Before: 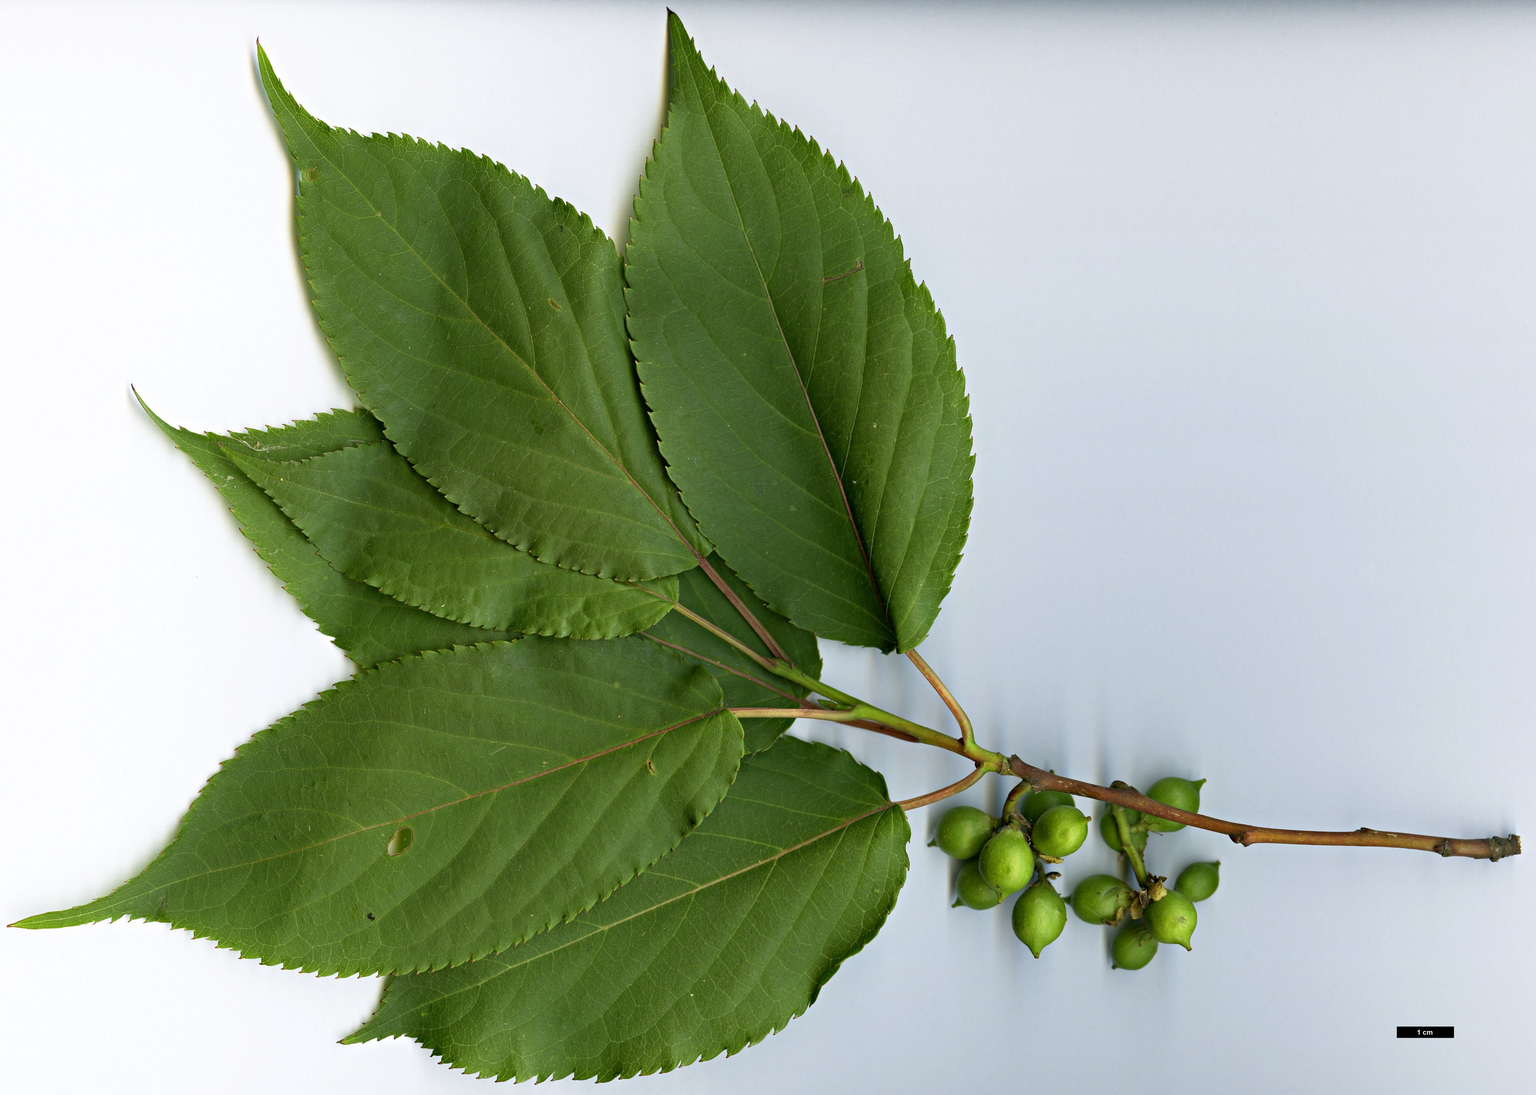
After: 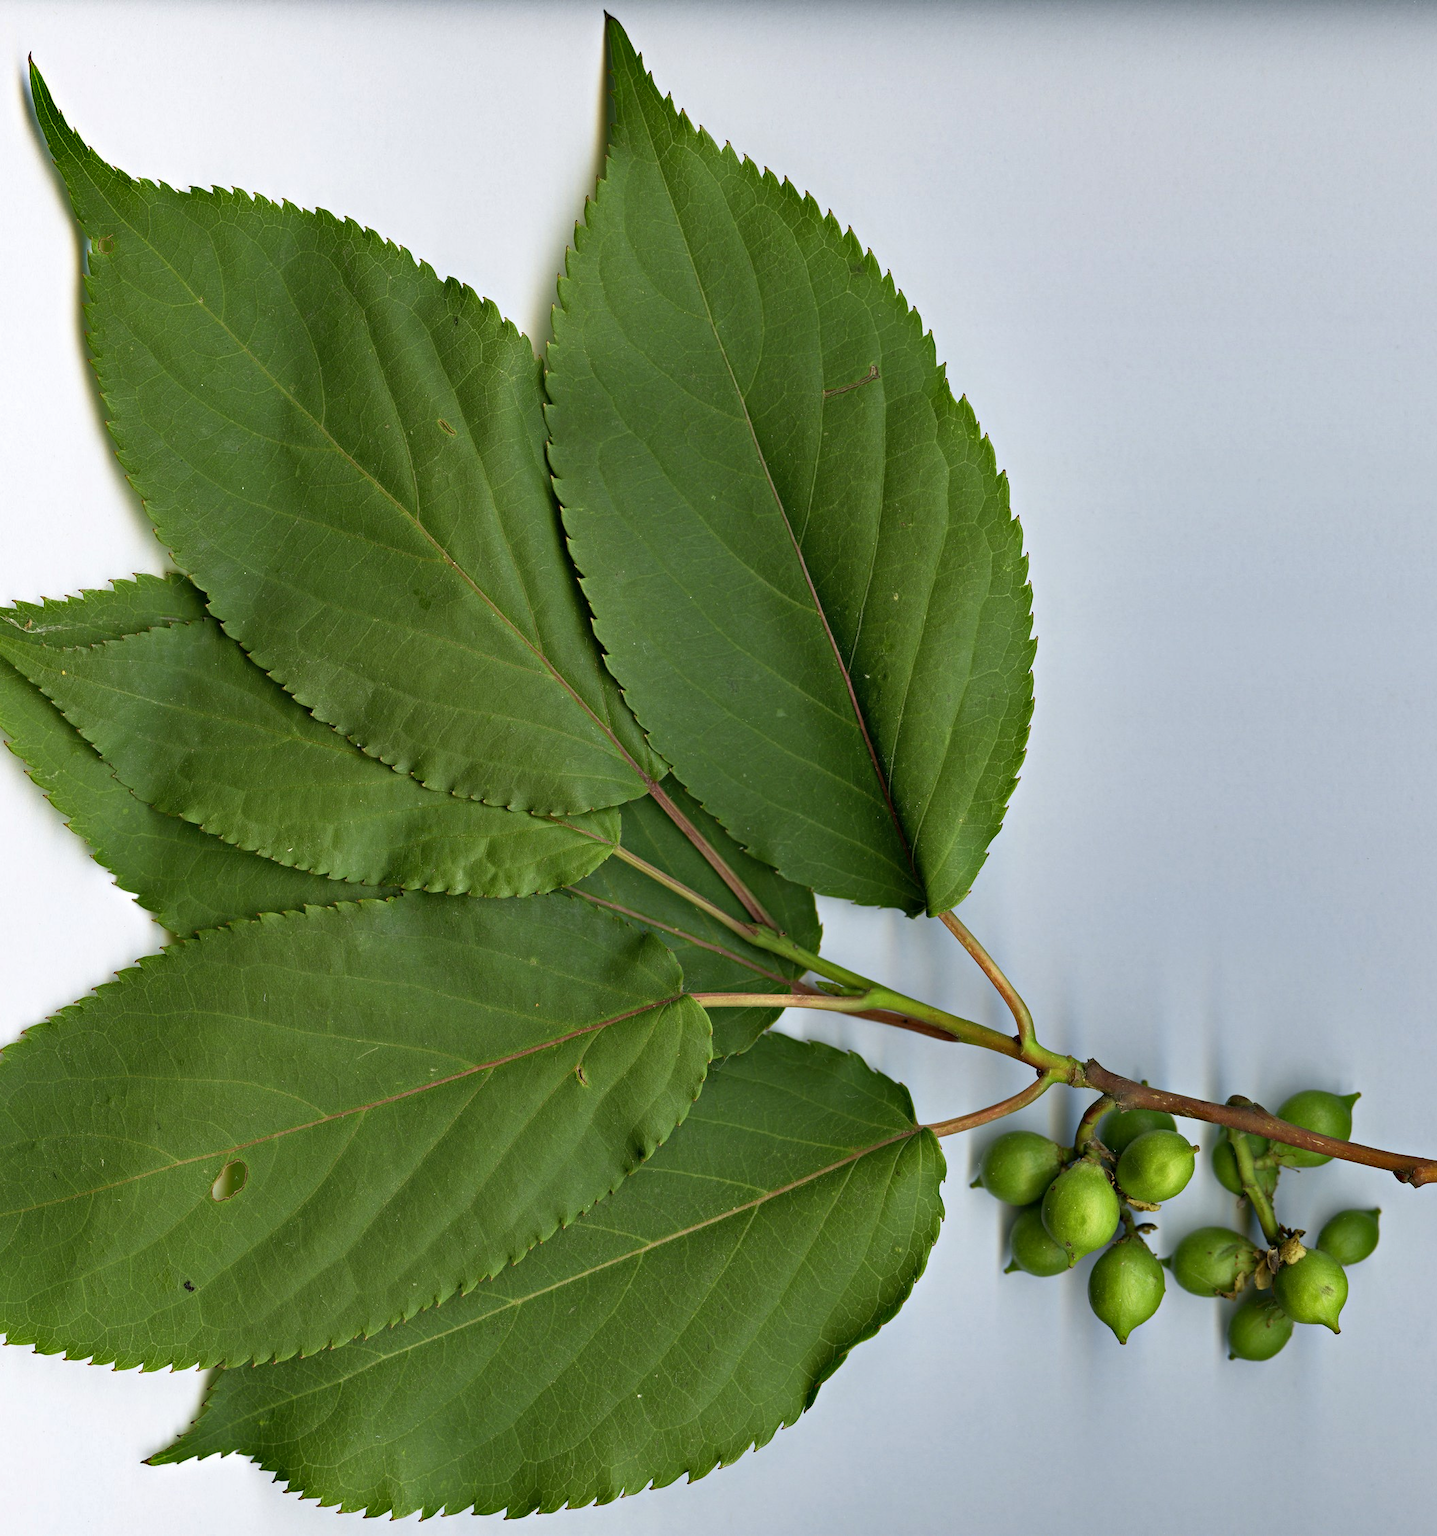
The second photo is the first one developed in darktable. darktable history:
shadows and highlights: soften with gaussian
crop and rotate: left 15.446%, right 17.836%
